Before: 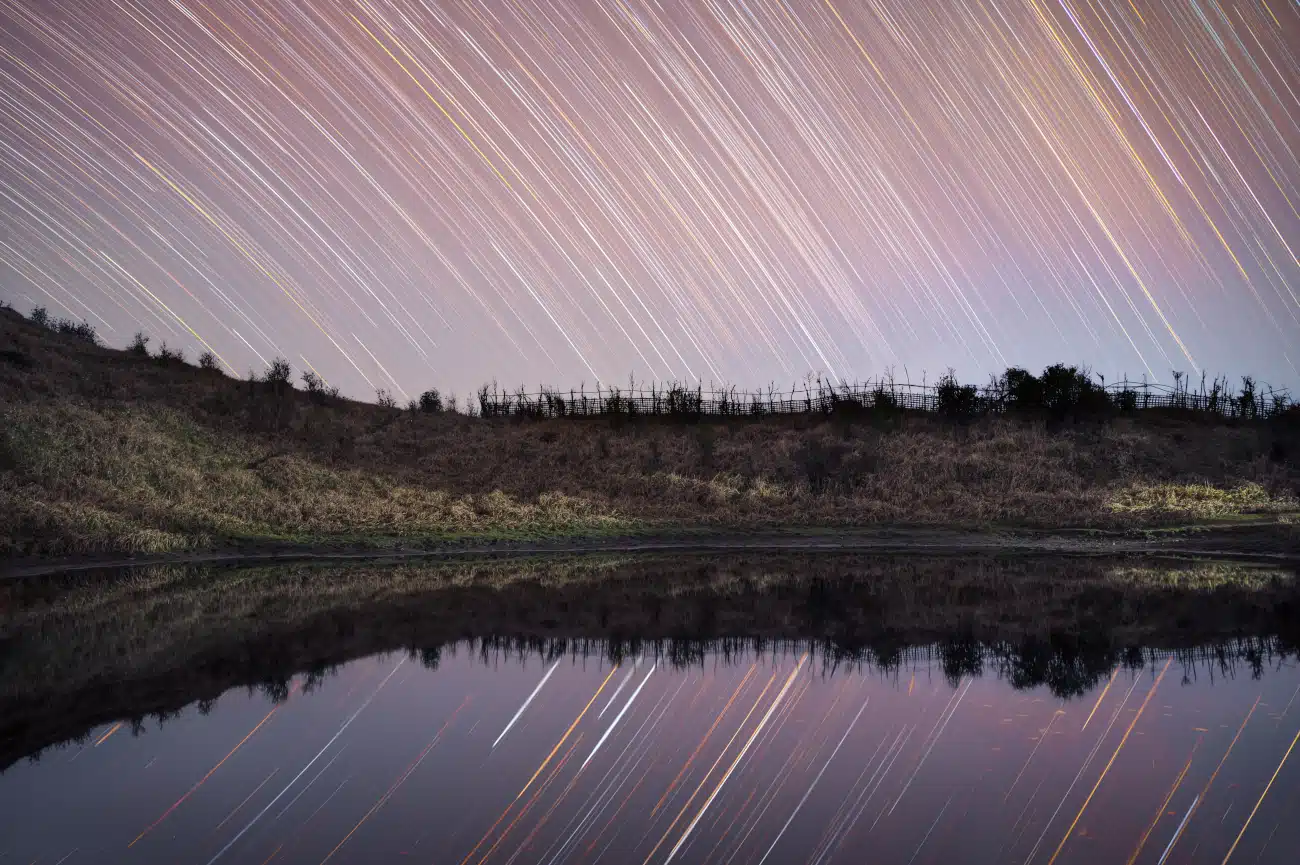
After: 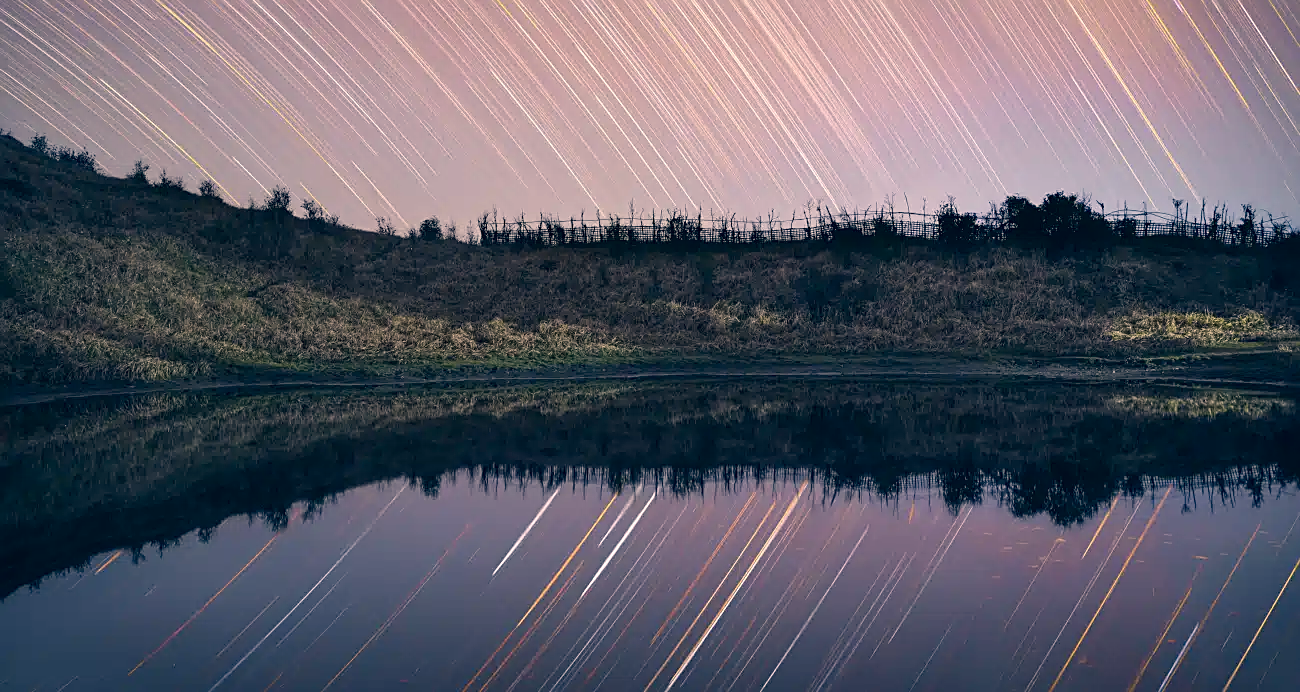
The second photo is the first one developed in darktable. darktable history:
crop and rotate: top 19.929%
sharpen: on, module defaults
color correction: highlights a* 10.37, highlights b* 13.88, shadows a* -10.24, shadows b* -14.81
